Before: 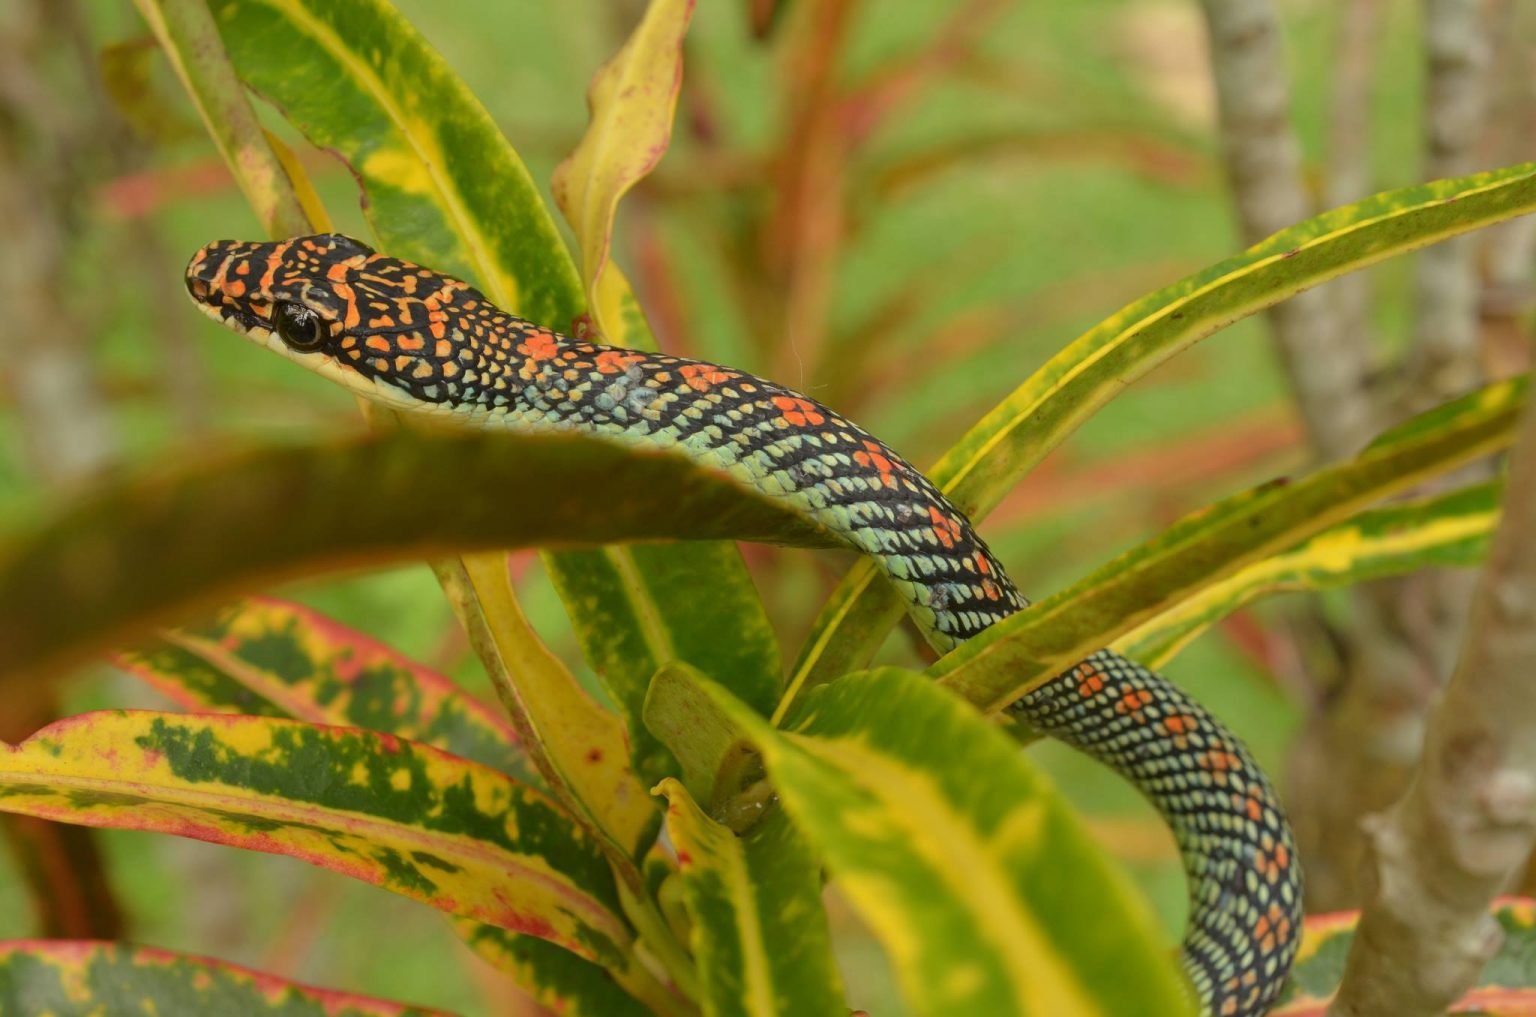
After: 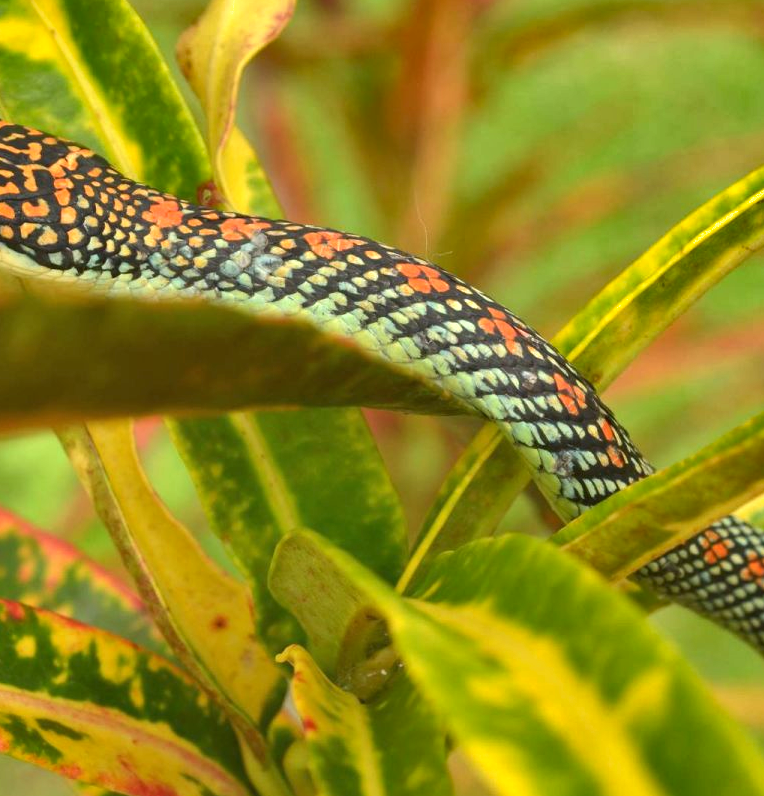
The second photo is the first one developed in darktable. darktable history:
exposure: black level correction 0, exposure 0.691 EV, compensate highlight preservation false
crop and rotate: angle 0.021°, left 24.443%, top 13.107%, right 25.749%, bottom 8.562%
shadows and highlights: radius 107.74, shadows 40.36, highlights -72.63, low approximation 0.01, soften with gaussian
